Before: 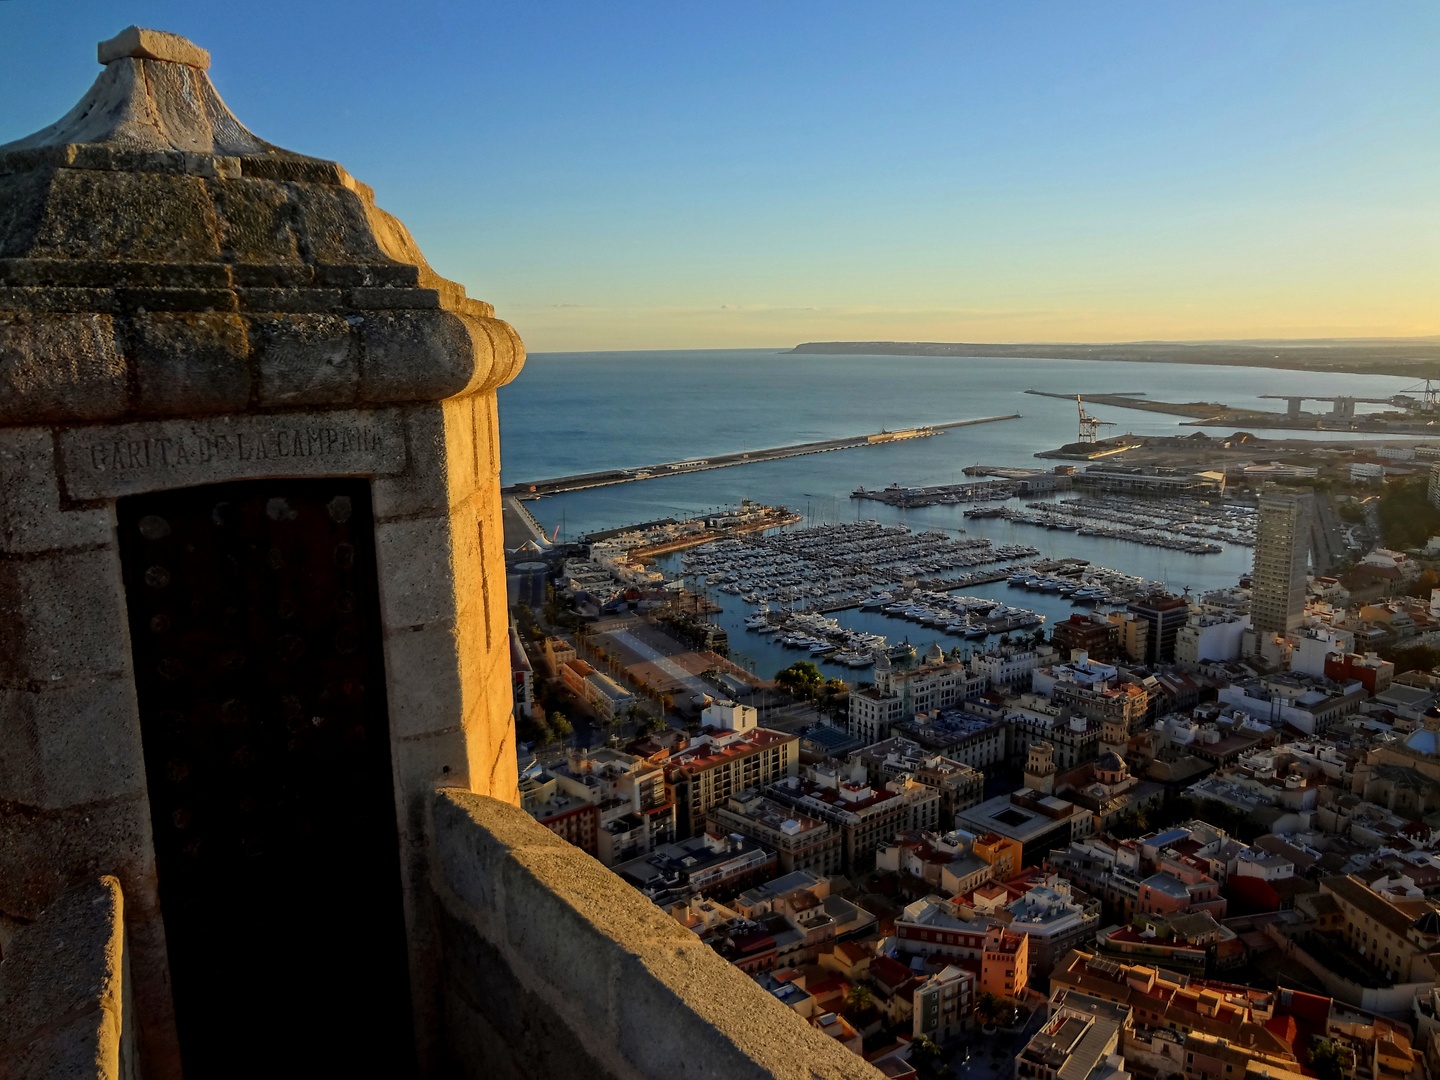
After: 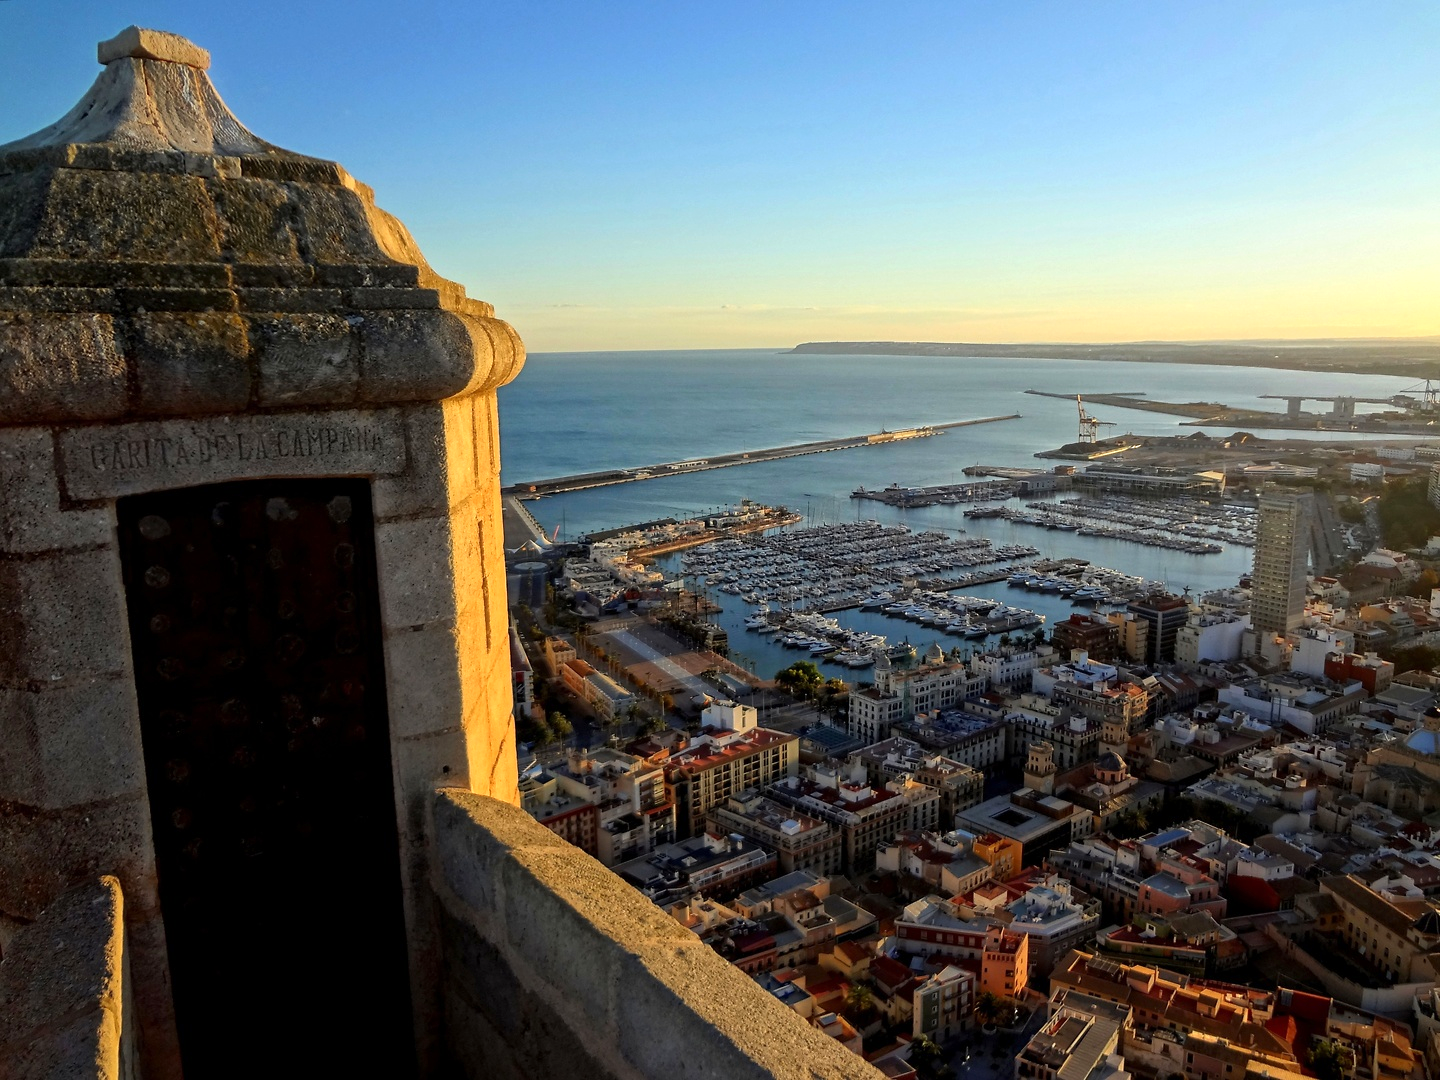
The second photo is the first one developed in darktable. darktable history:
exposure: exposure 0.492 EV, compensate highlight preservation false
